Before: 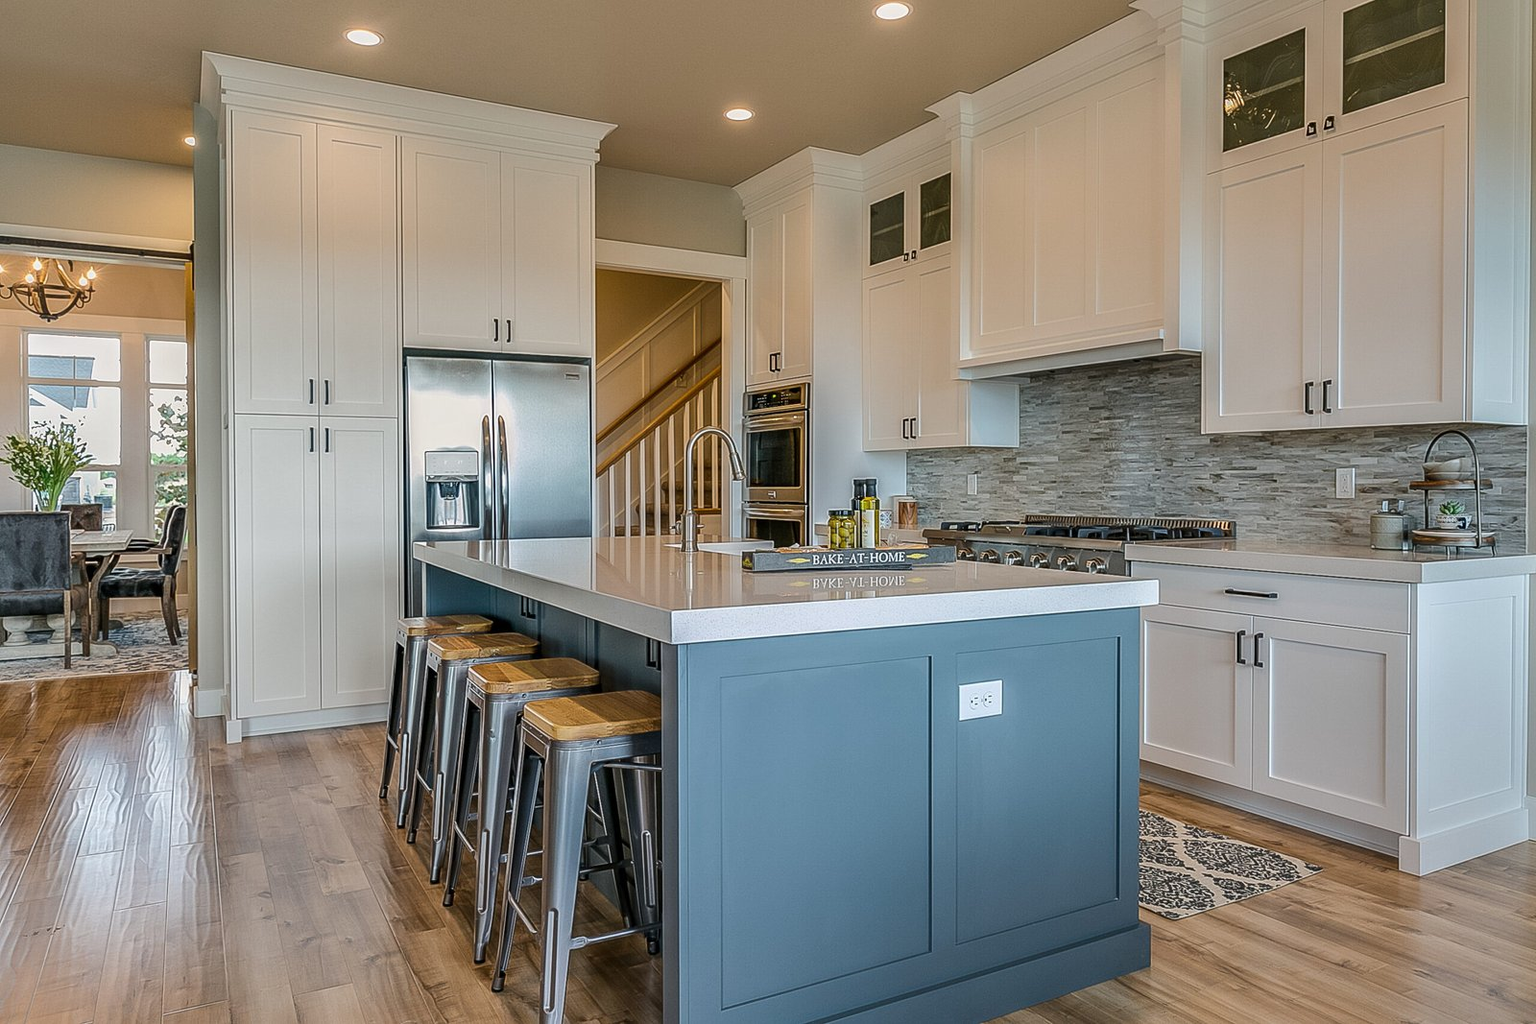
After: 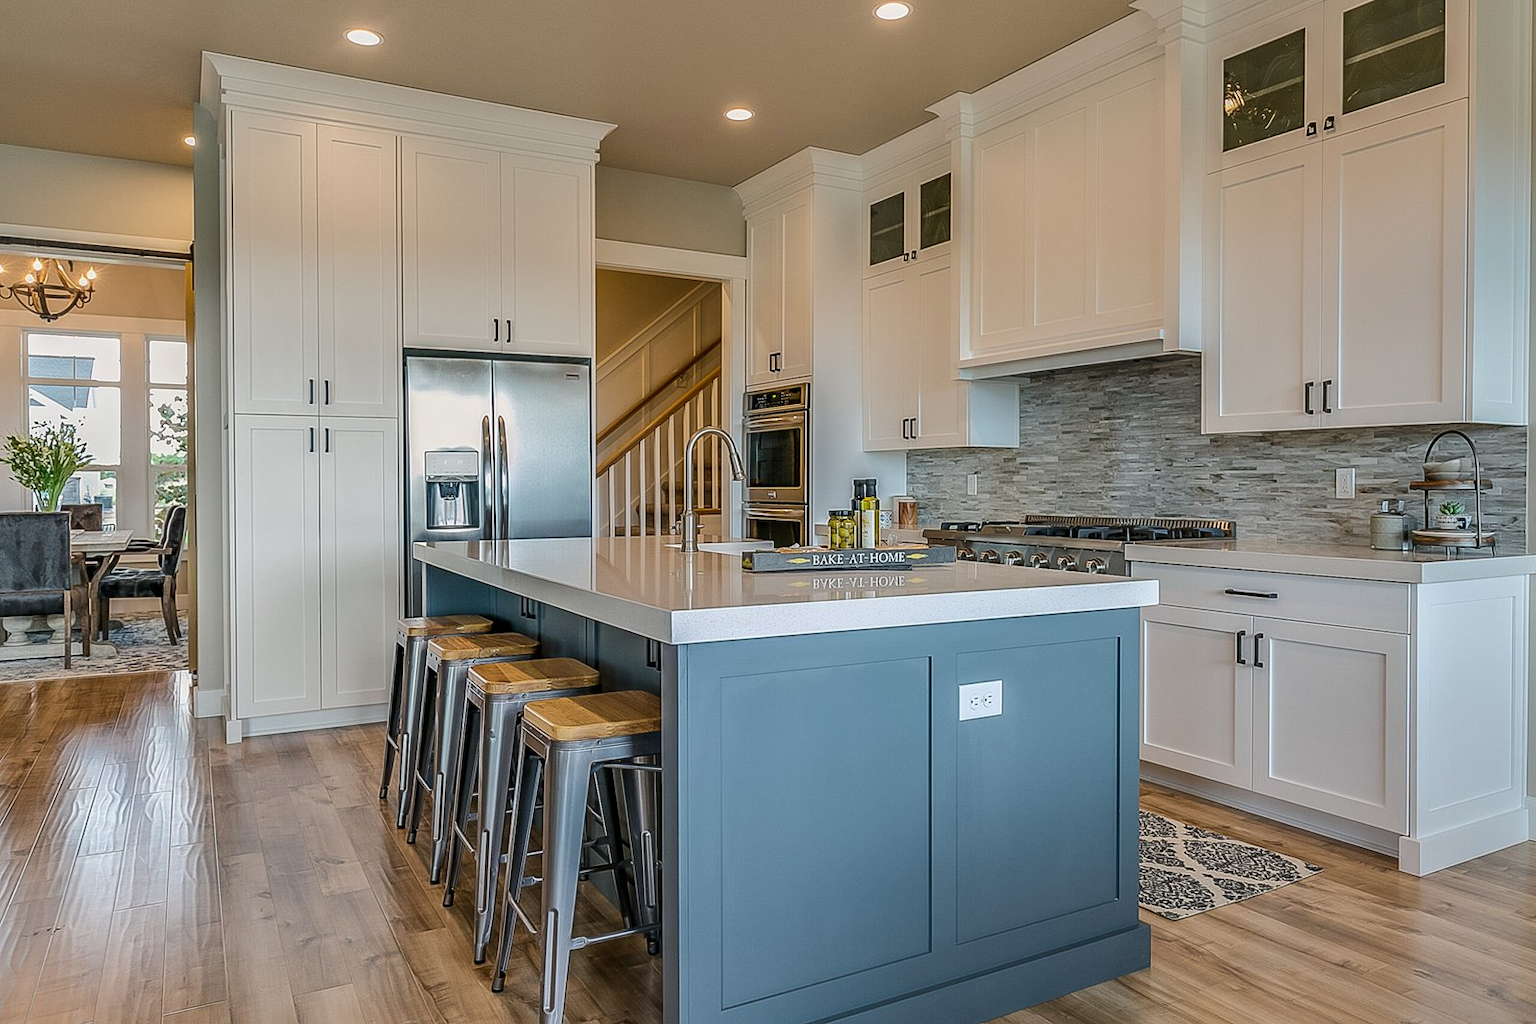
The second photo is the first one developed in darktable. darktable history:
color correction: highlights b* -0.008
